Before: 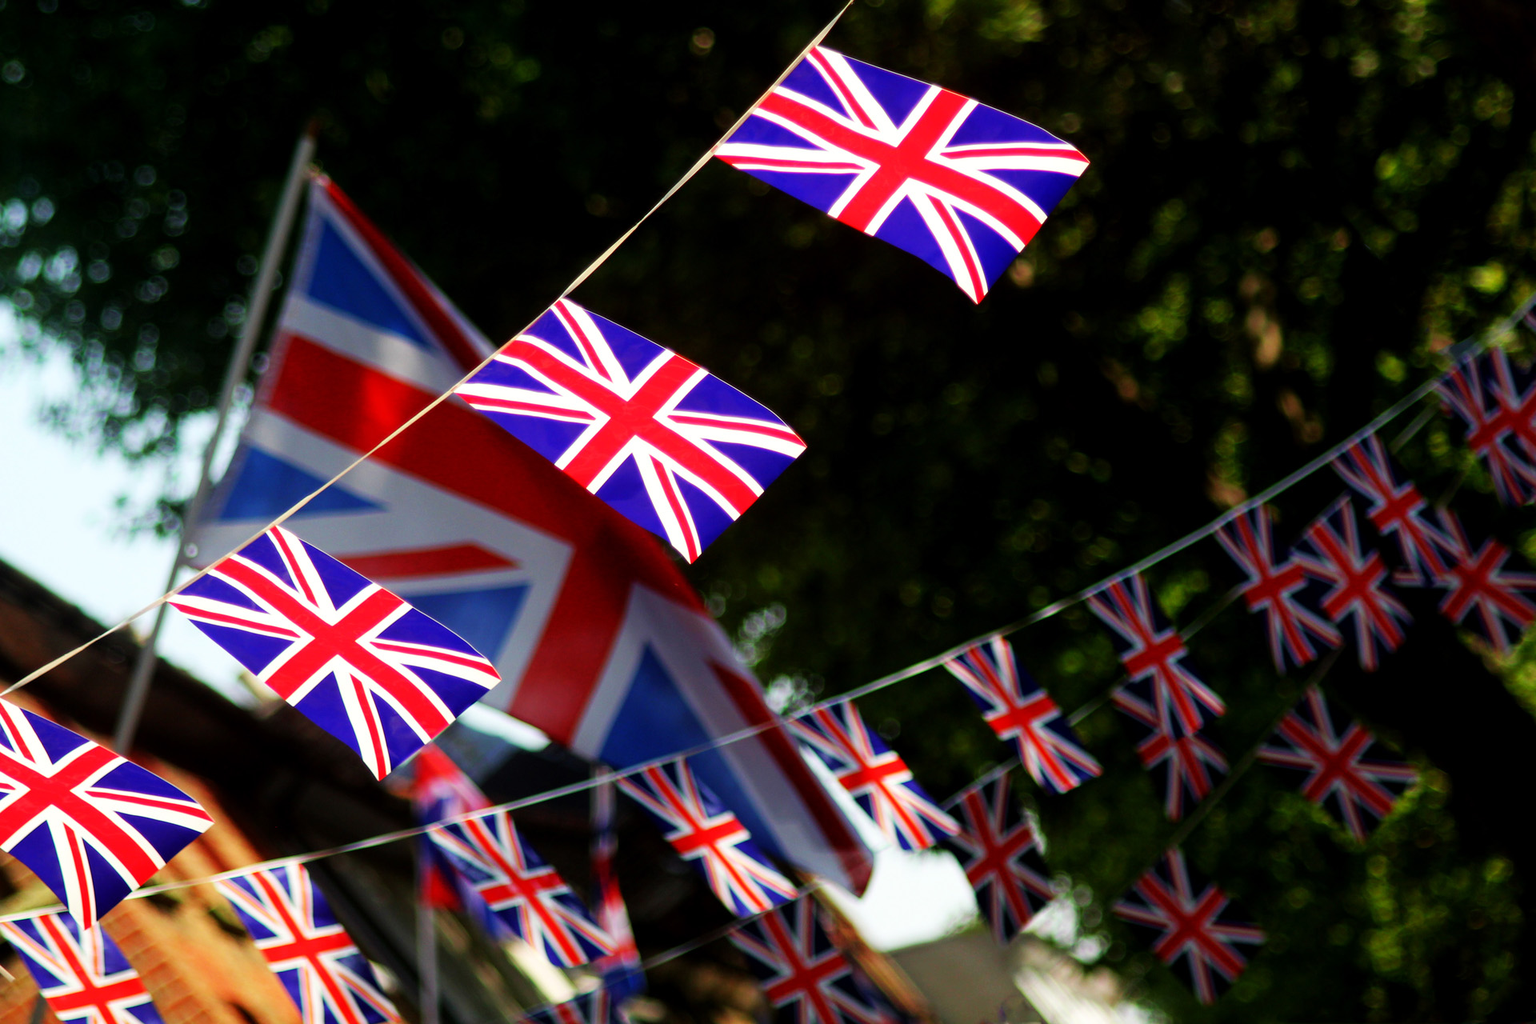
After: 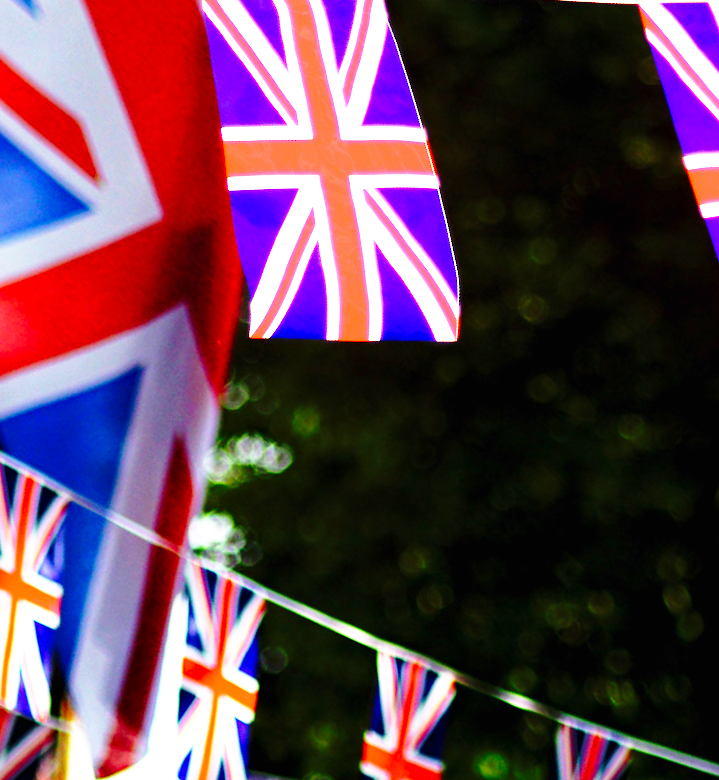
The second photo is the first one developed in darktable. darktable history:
haze removal: compatibility mode true, adaptive false
crop and rotate: angle -46.11°, top 16.811%, right 0.971%, bottom 11.649%
exposure: black level correction 0, exposure 1 EV, compensate highlight preservation false
base curve: curves: ch0 [(0, 0) (0.028, 0.03) (0.105, 0.232) (0.387, 0.748) (0.754, 0.968) (1, 1)], preserve colors none
